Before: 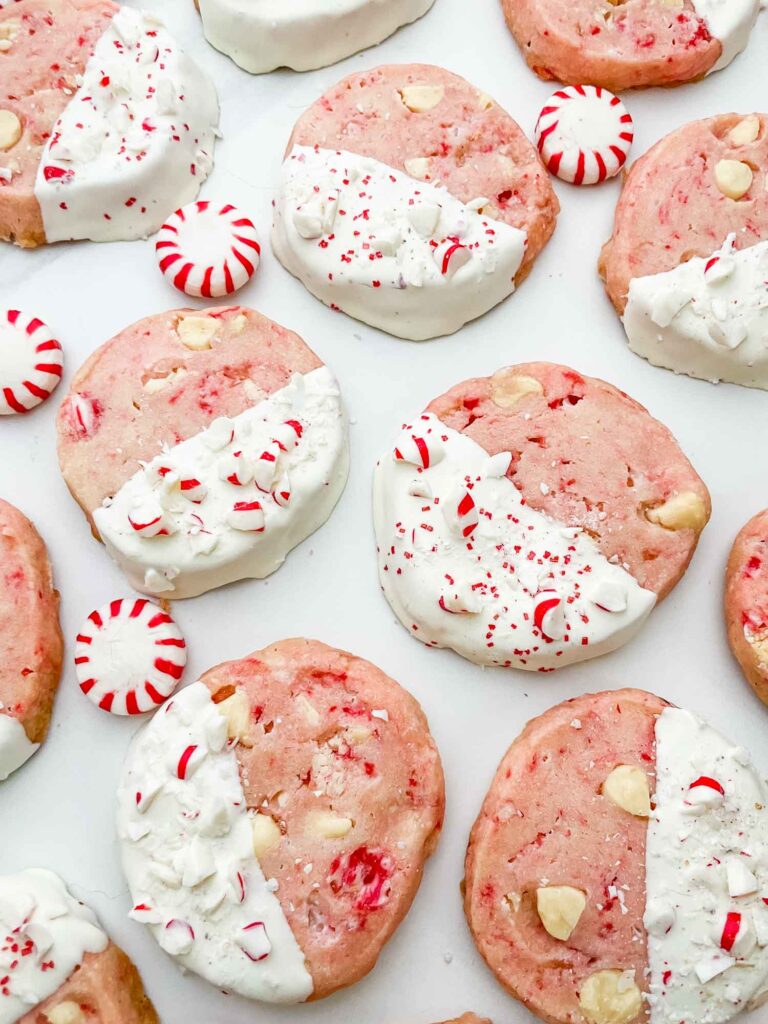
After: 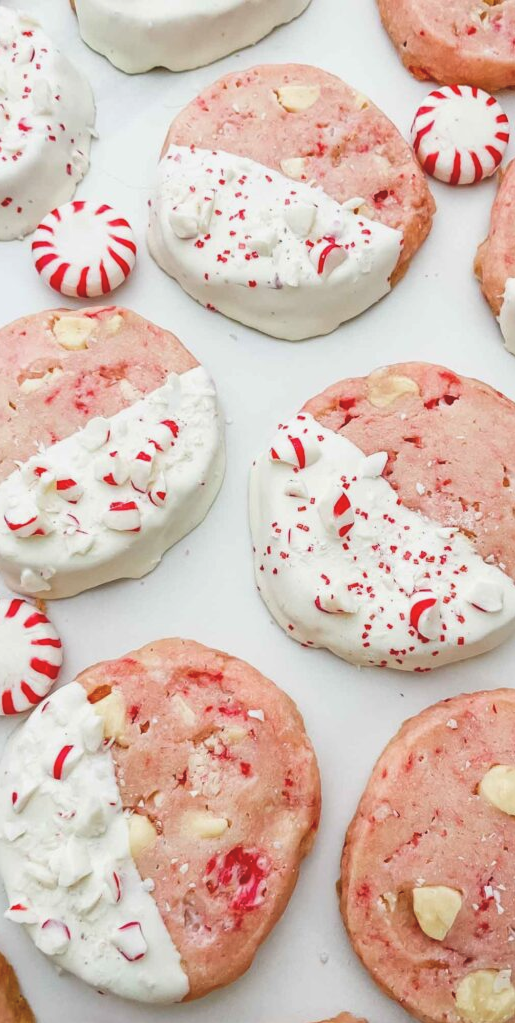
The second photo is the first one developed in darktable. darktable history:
exposure: black level correction -0.015, exposure -0.127 EV, compensate highlight preservation false
crop and rotate: left 16.249%, right 16.675%
